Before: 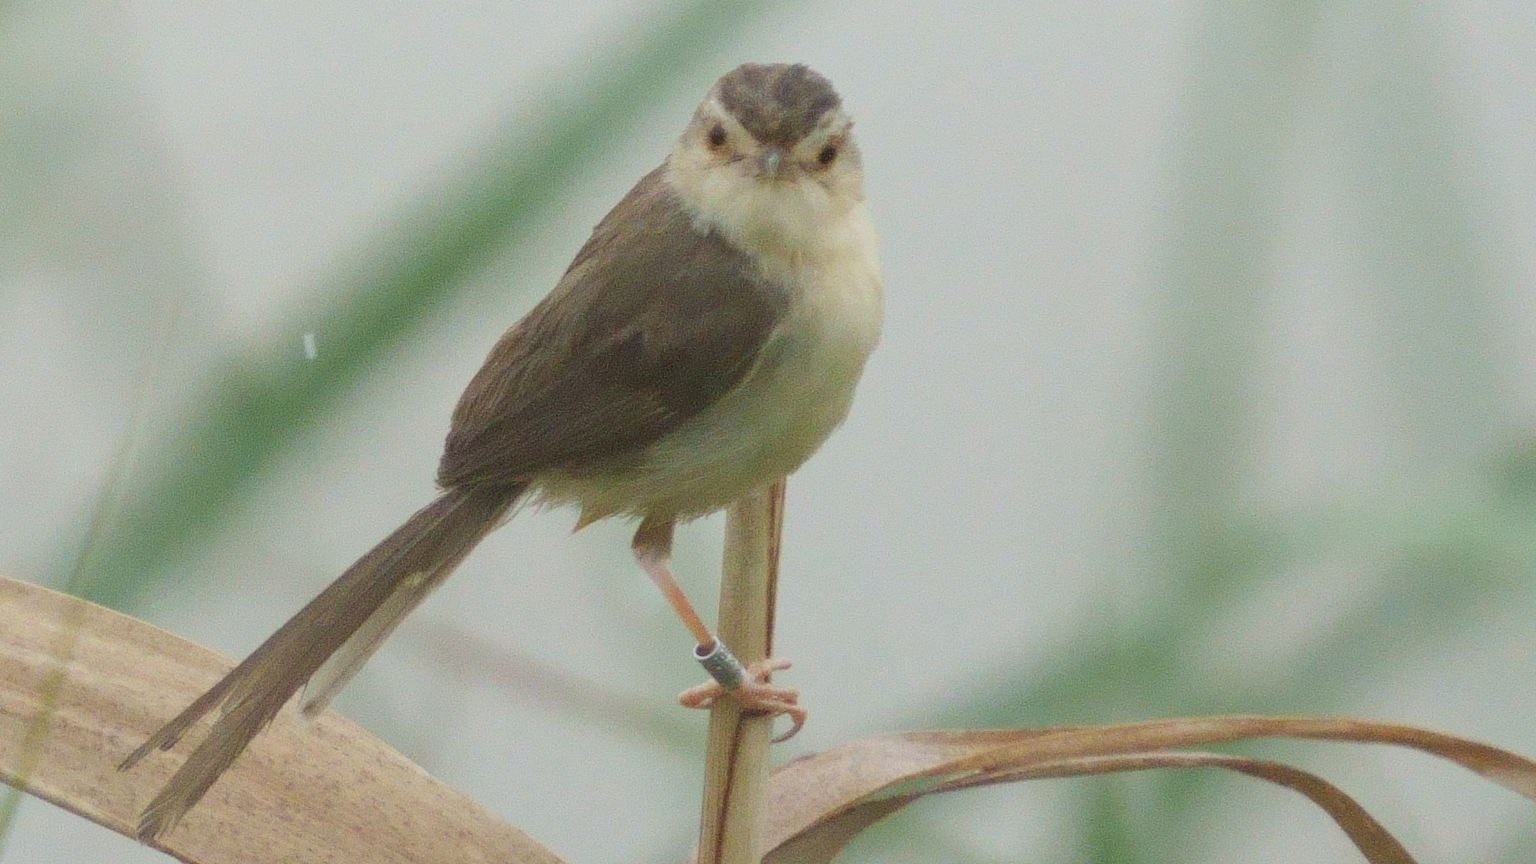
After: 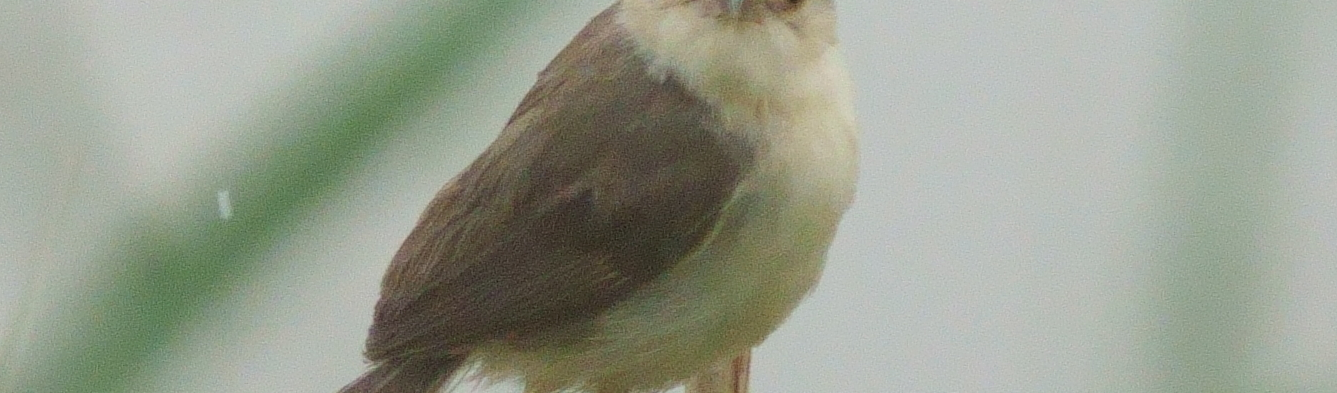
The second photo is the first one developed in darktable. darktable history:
crop: left 6.973%, top 18.733%, right 14.249%, bottom 40.095%
